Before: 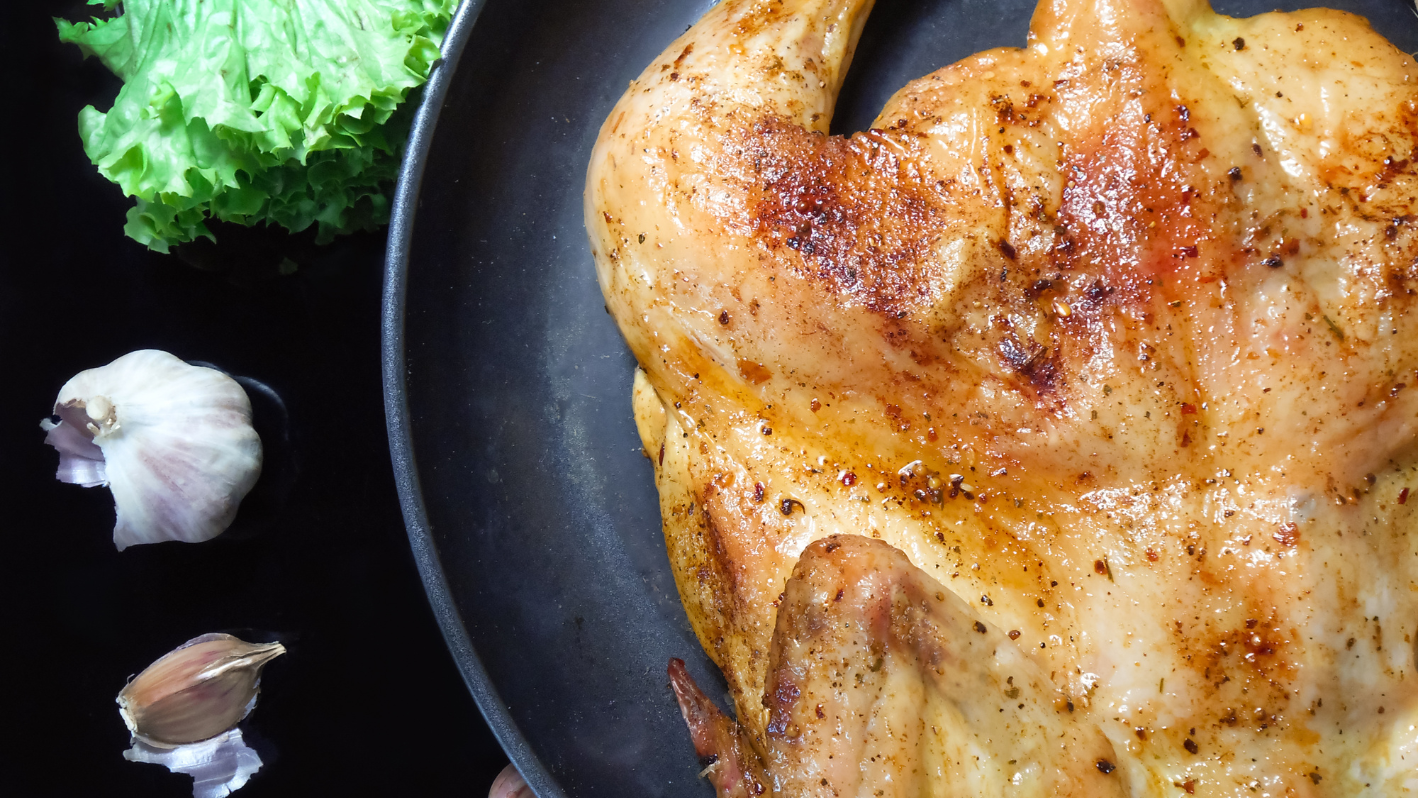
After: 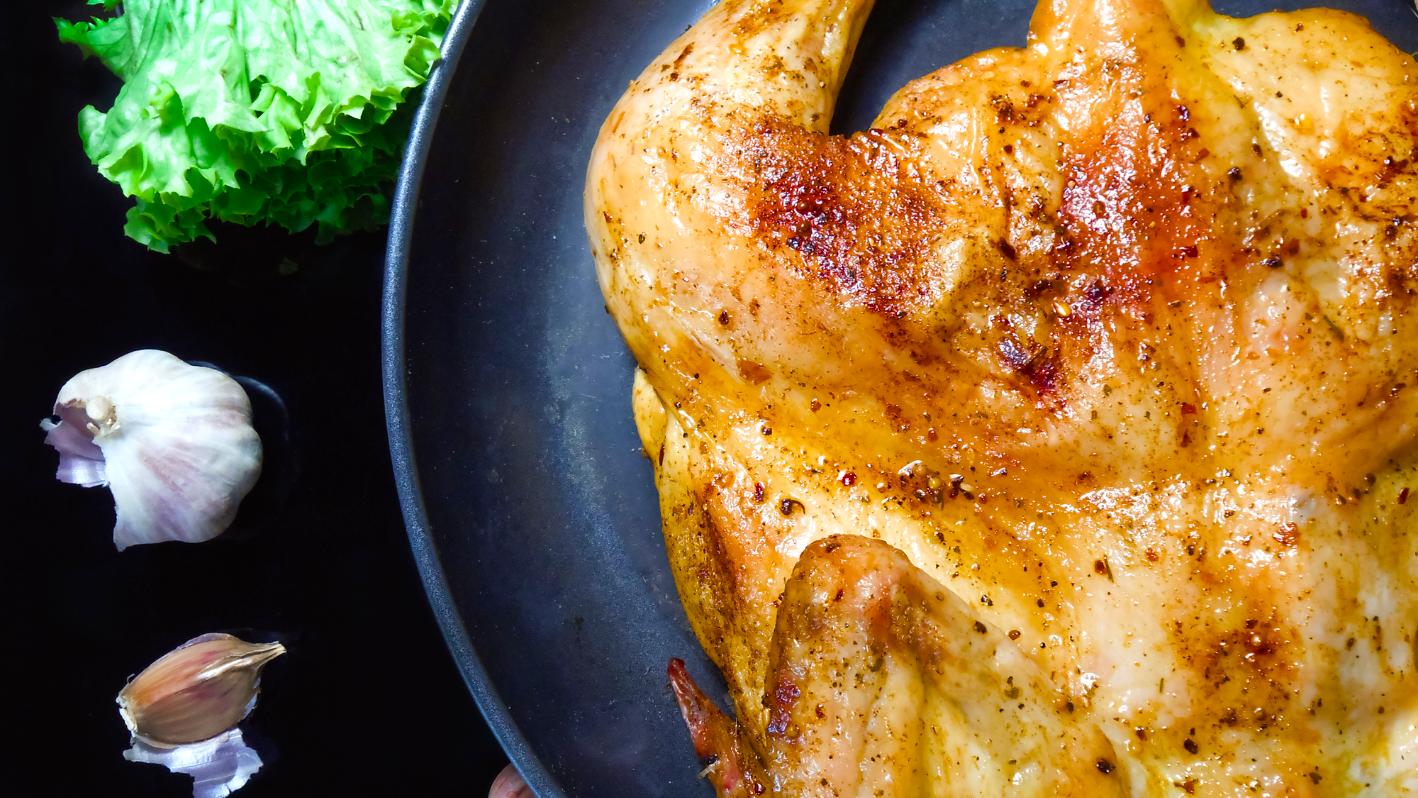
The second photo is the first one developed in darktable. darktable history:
color balance rgb: highlights gain › chroma 0.178%, highlights gain › hue 331.58°, perceptual saturation grading › global saturation 39.151%, perceptual saturation grading › highlights -24.824%, perceptual saturation grading › mid-tones 35.004%, perceptual saturation grading › shadows 34.821%, global vibrance 11.341%, contrast 4.993%
